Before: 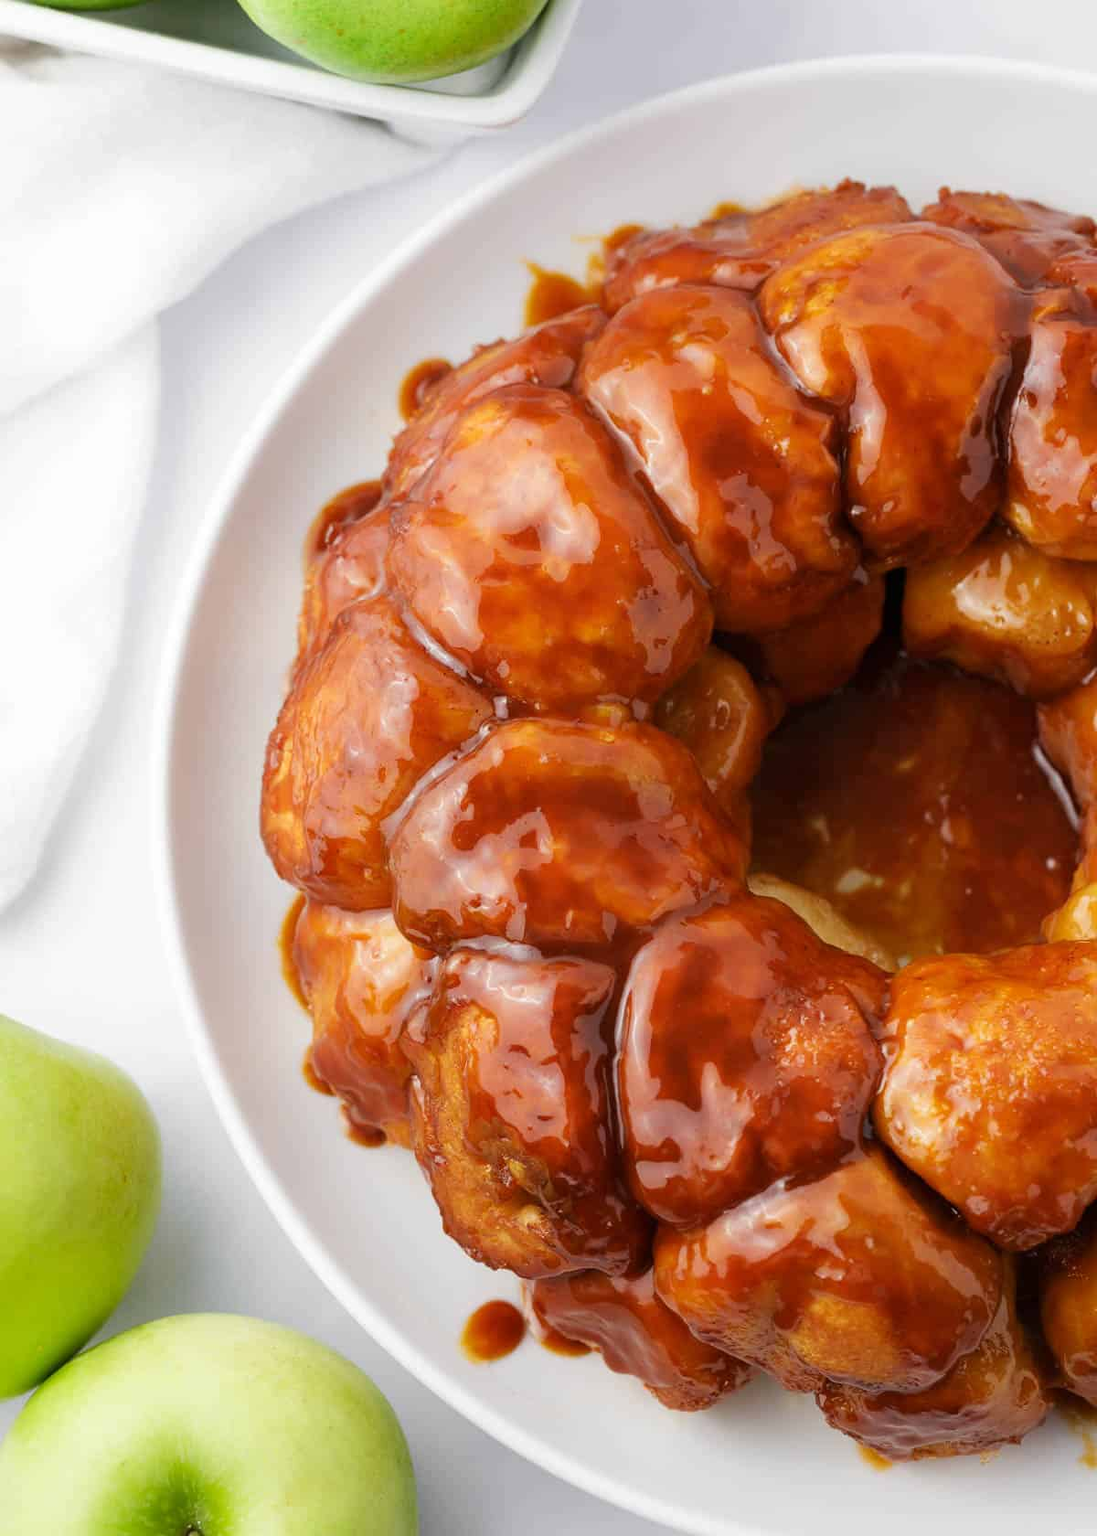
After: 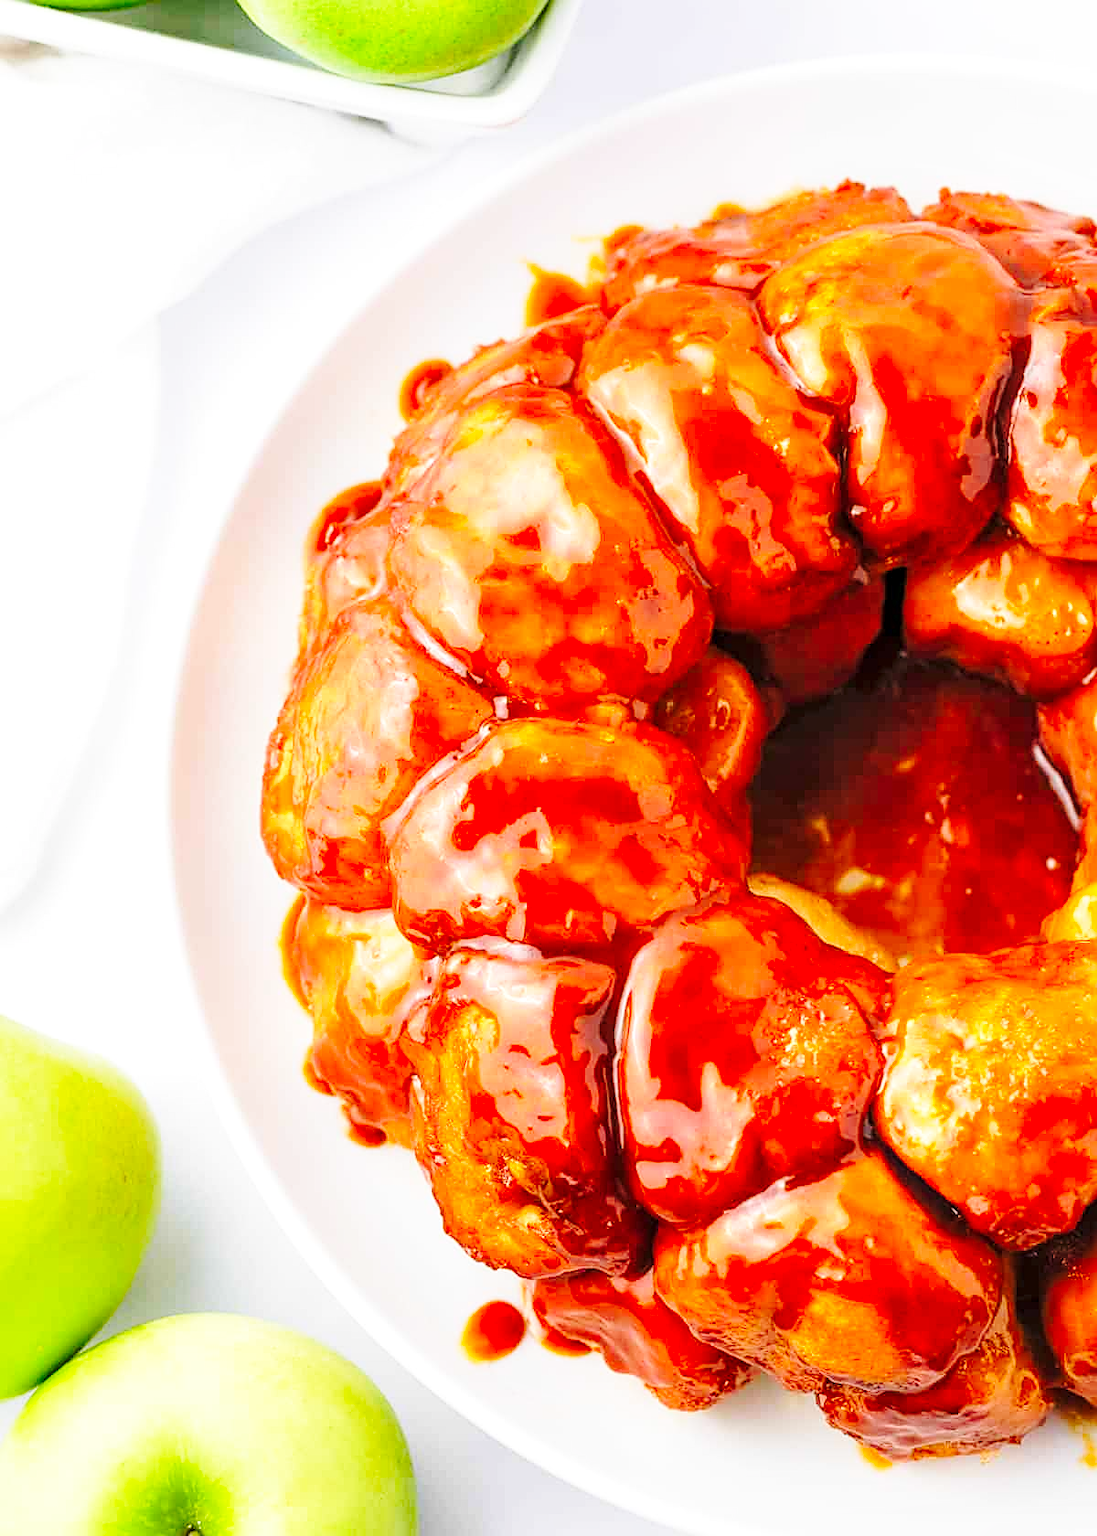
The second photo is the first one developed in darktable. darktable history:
contrast brightness saturation: contrast 0.065, brightness 0.178, saturation 0.399
sharpen: on, module defaults
base curve: curves: ch0 [(0, 0) (0.028, 0.03) (0.121, 0.232) (0.46, 0.748) (0.859, 0.968) (1, 1)], preserve colors none
local contrast: on, module defaults
